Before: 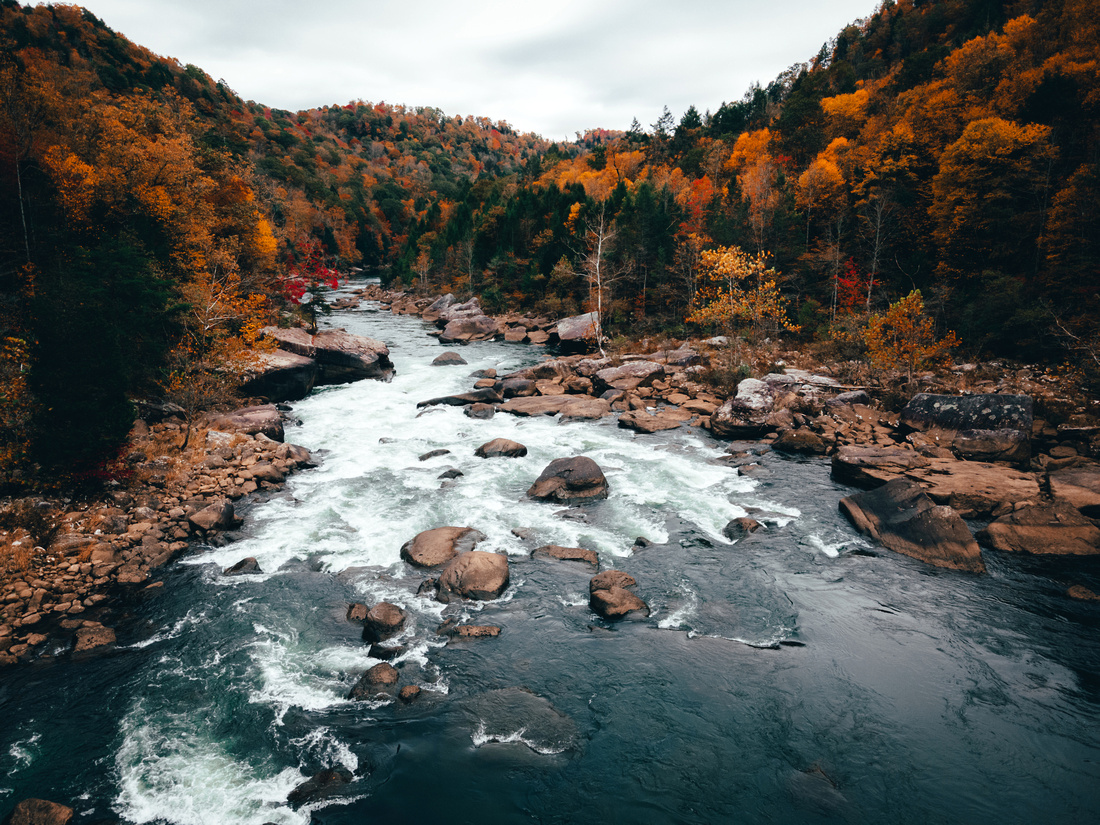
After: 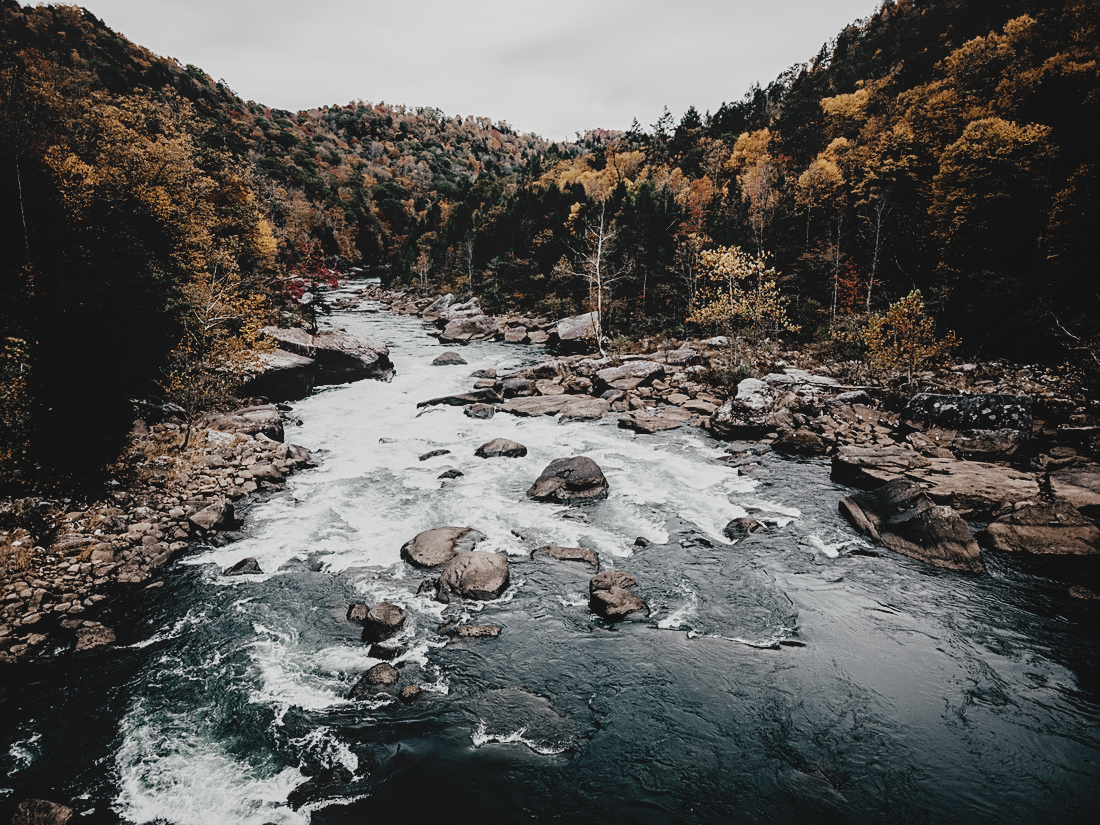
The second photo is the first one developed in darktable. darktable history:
exposure: exposure 0.297 EV, compensate highlight preservation false
sharpen: amount 0.596
contrast brightness saturation: contrast -0.091, saturation -0.081
filmic rgb: black relative exposure -5.14 EV, white relative exposure 3.99 EV, threshold 6 EV, hardness 2.88, contrast 1.3, highlights saturation mix -29.84%, preserve chrominance no, color science v5 (2021), enable highlight reconstruction true
local contrast: detail 109%
tone equalizer: edges refinement/feathering 500, mask exposure compensation -1.57 EV, preserve details no
